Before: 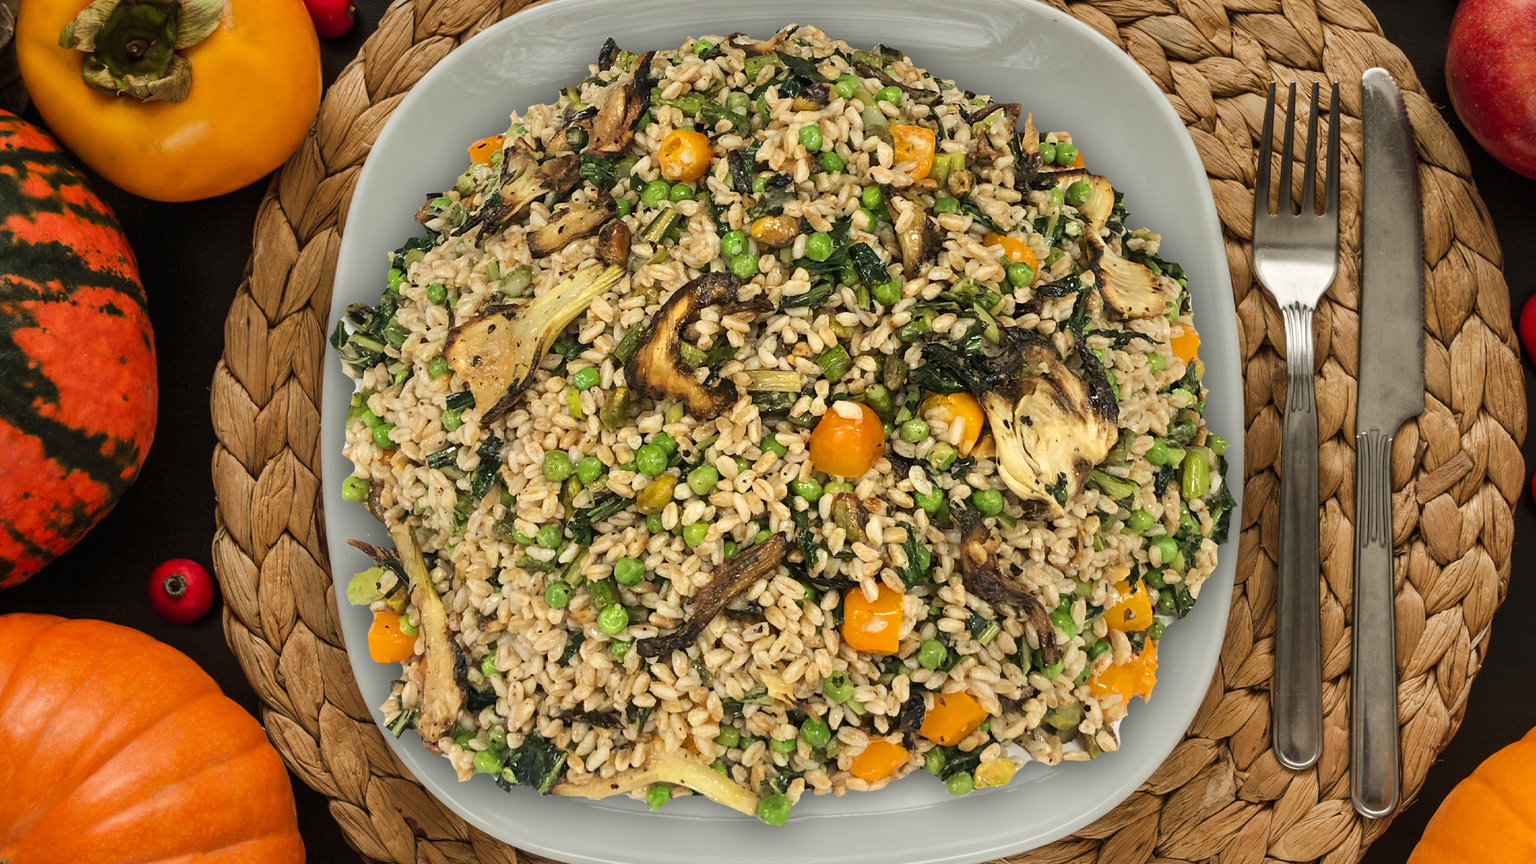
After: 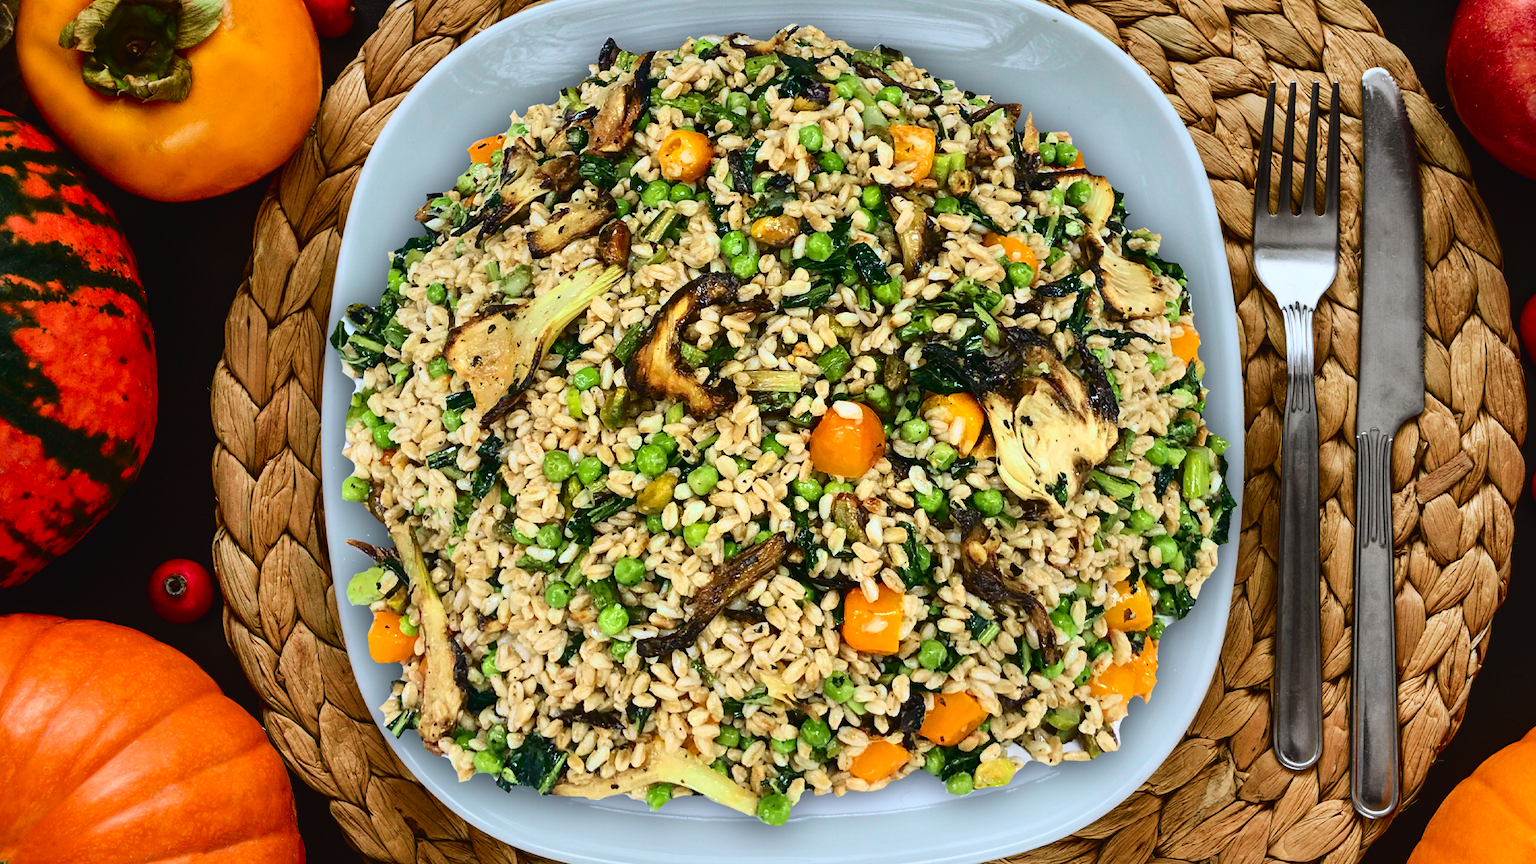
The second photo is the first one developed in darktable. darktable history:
white balance: red 0.948, green 1.02, blue 1.176
tone curve: curves: ch0 [(0, 0.023) (0.137, 0.069) (0.249, 0.163) (0.487, 0.491) (0.778, 0.858) (0.896, 0.94) (1, 0.988)]; ch1 [(0, 0) (0.396, 0.369) (0.483, 0.459) (0.498, 0.5) (0.515, 0.517) (0.562, 0.6) (0.611, 0.667) (0.692, 0.744) (0.798, 0.863) (1, 1)]; ch2 [(0, 0) (0.426, 0.398) (0.483, 0.481) (0.503, 0.503) (0.526, 0.527) (0.549, 0.59) (0.62, 0.666) (0.705, 0.755) (0.985, 0.966)], color space Lab, independent channels
